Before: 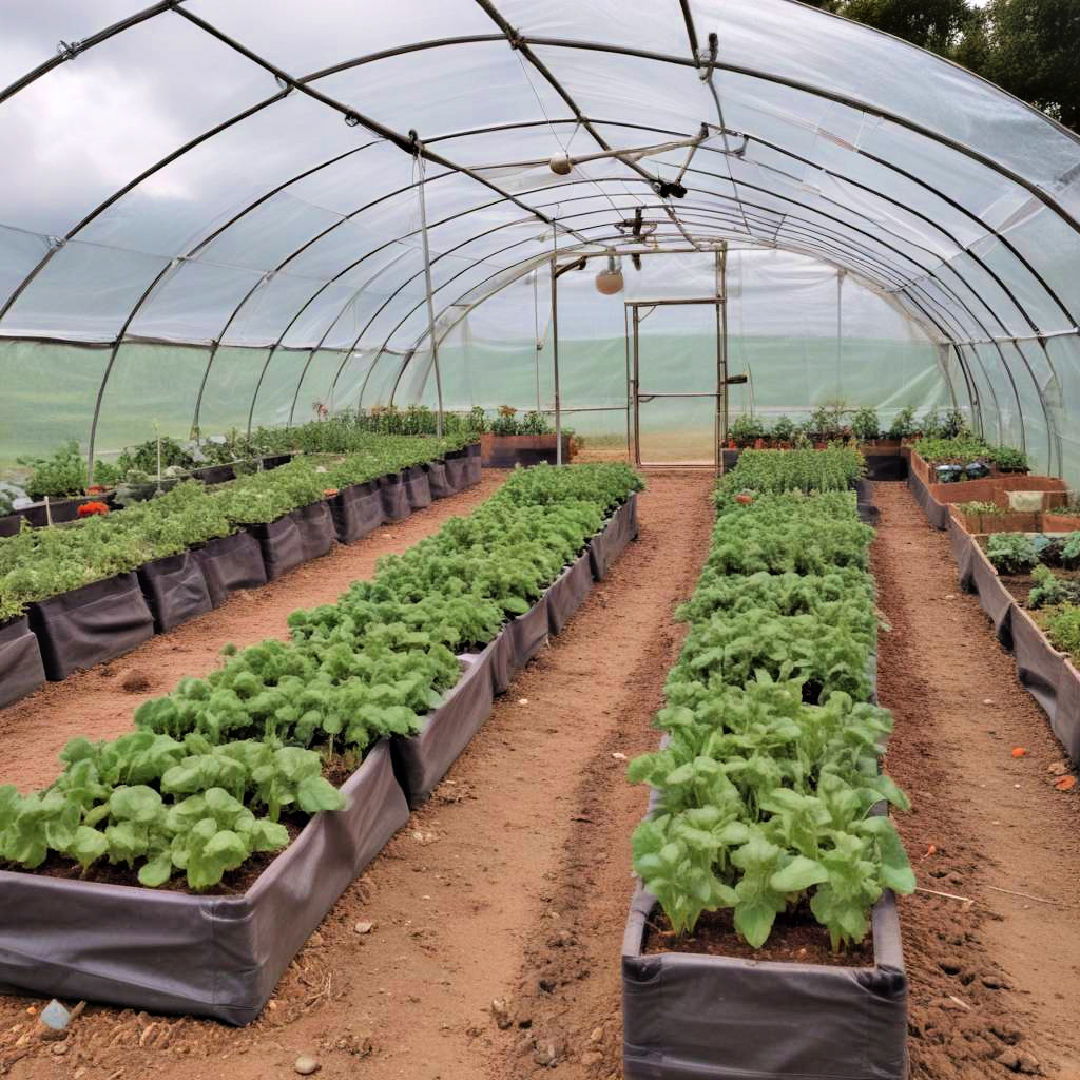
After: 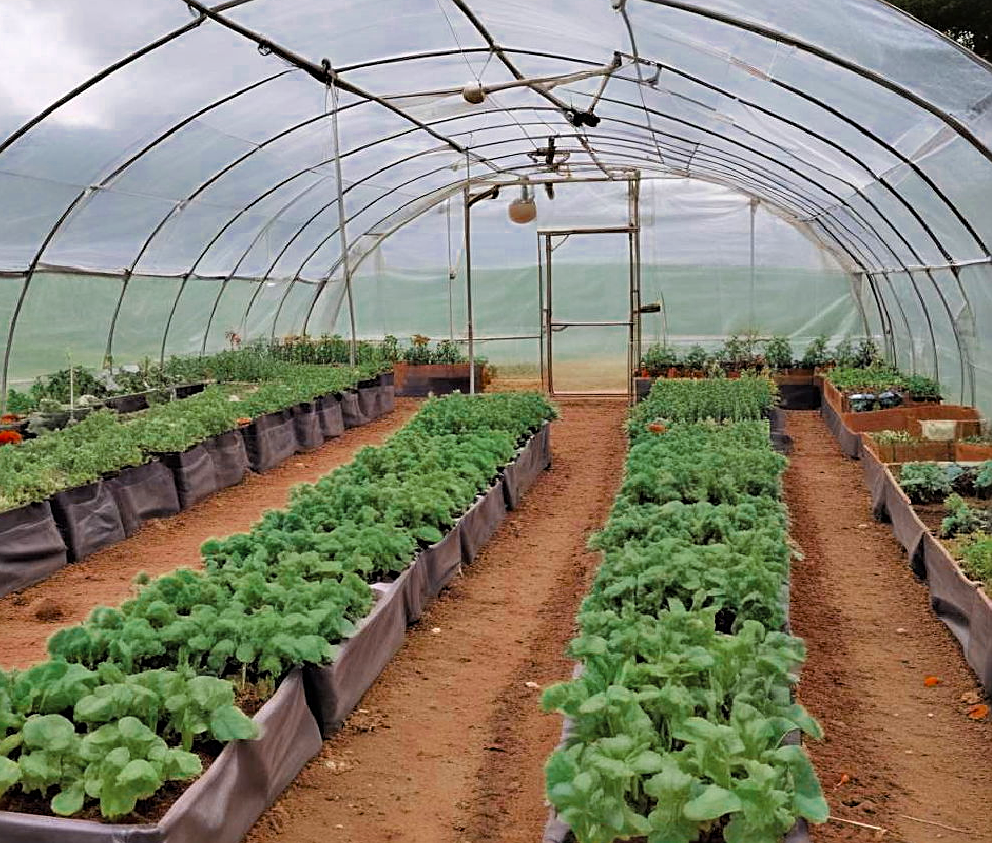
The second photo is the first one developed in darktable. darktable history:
sharpen: on, module defaults
crop: left 8.127%, top 6.603%, bottom 15.287%
color zones: curves: ch0 [(0, 0.5) (0.125, 0.4) (0.25, 0.5) (0.375, 0.4) (0.5, 0.4) (0.625, 0.35) (0.75, 0.35) (0.875, 0.5)]; ch1 [(0, 0.35) (0.125, 0.45) (0.25, 0.35) (0.375, 0.35) (0.5, 0.35) (0.625, 0.35) (0.75, 0.45) (0.875, 0.35)]; ch2 [(0, 0.6) (0.125, 0.5) (0.25, 0.5) (0.375, 0.6) (0.5, 0.6) (0.625, 0.5) (0.75, 0.5) (0.875, 0.5)]
color balance rgb: linear chroma grading › global chroma 14.678%, perceptual saturation grading › global saturation 17.017%
